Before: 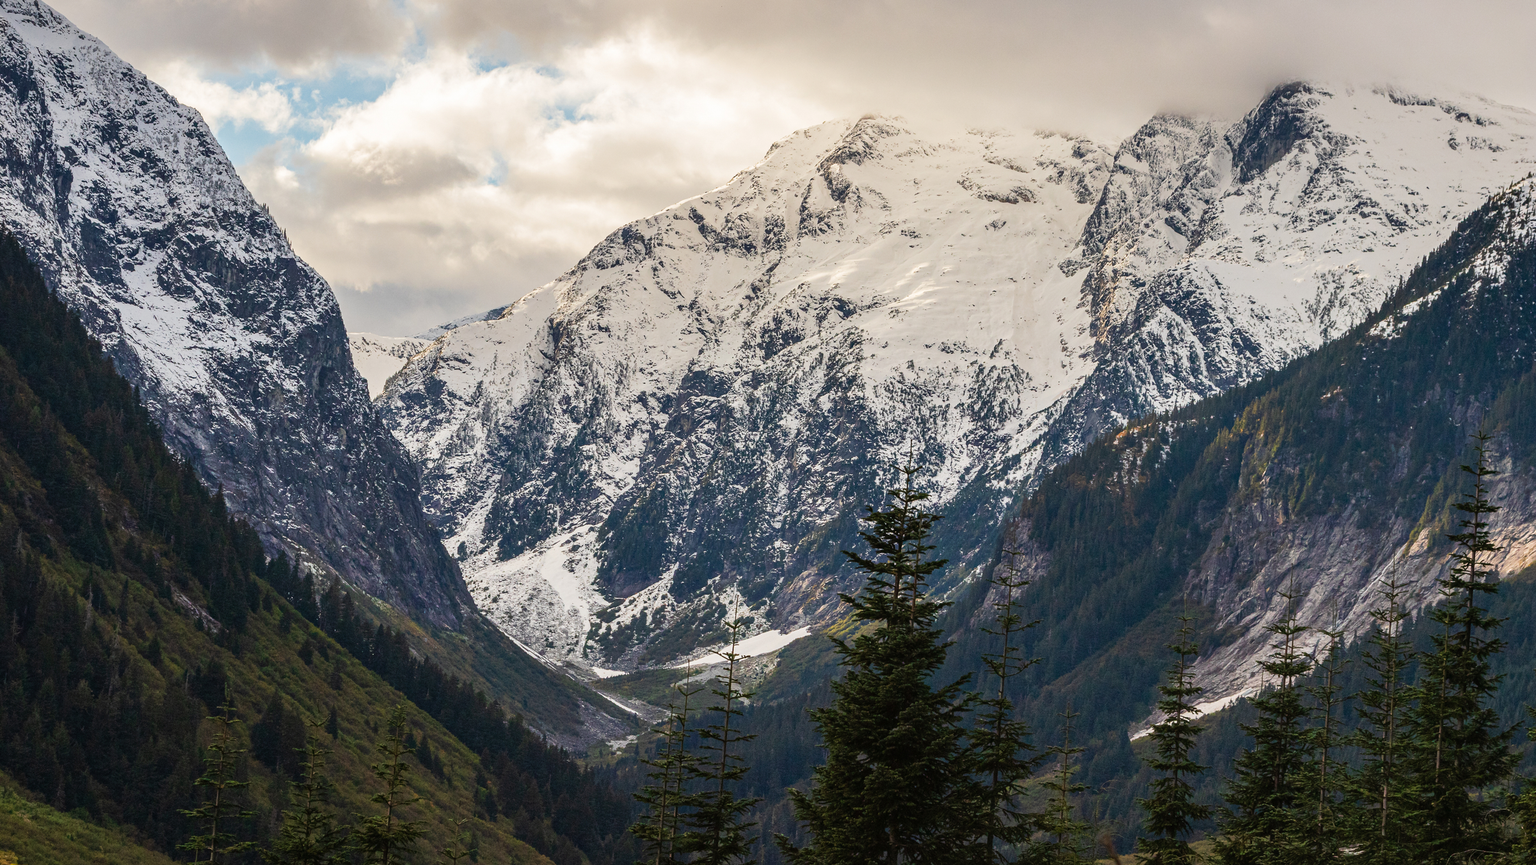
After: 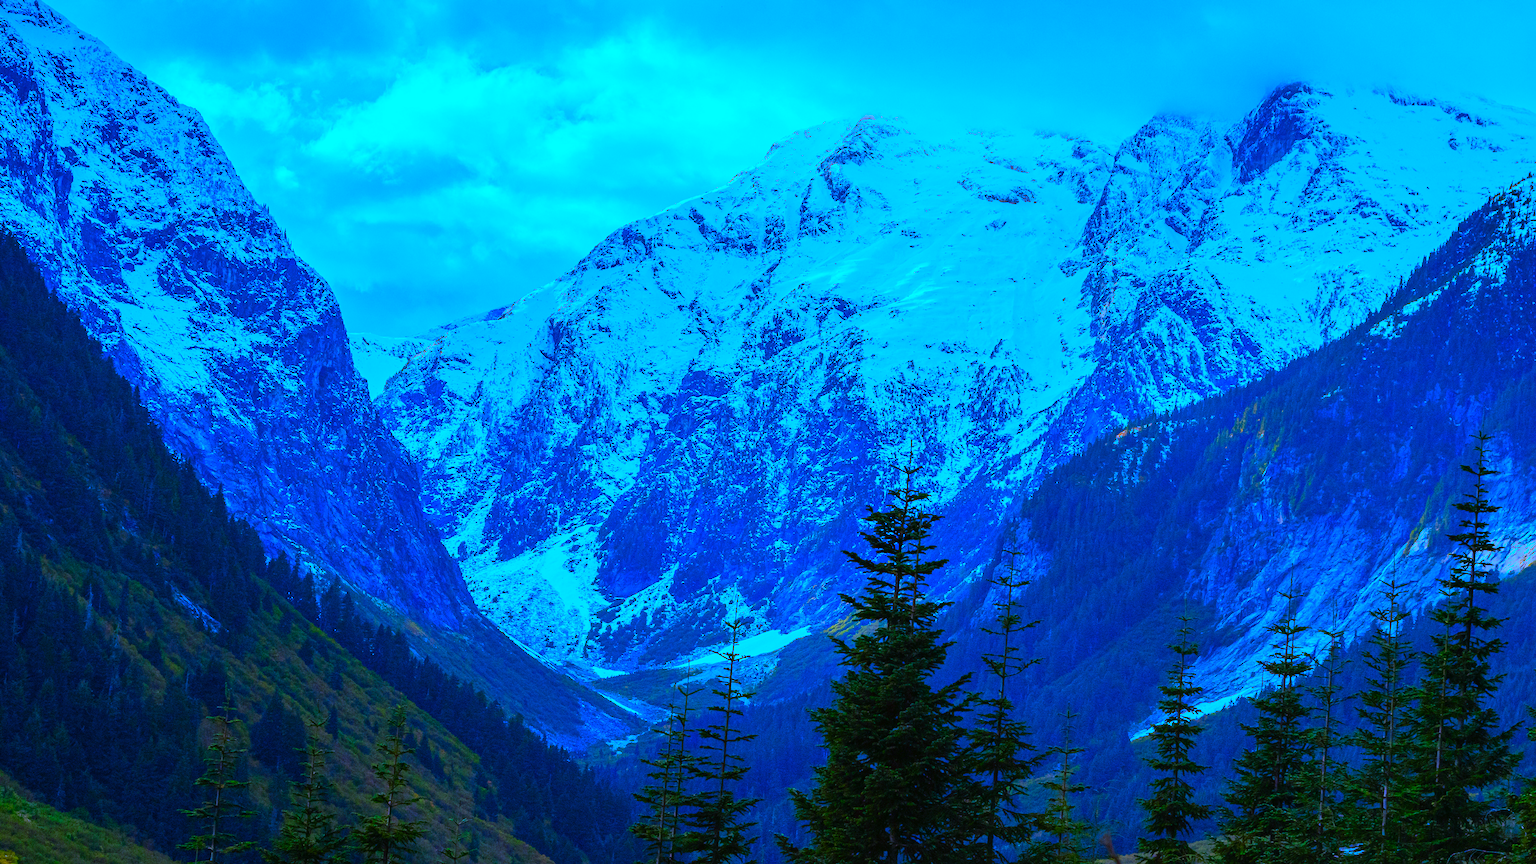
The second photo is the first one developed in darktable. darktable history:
white balance: red 0.766, blue 1.537
color correction: highlights a* 1.59, highlights b* -1.7, saturation 2.48
